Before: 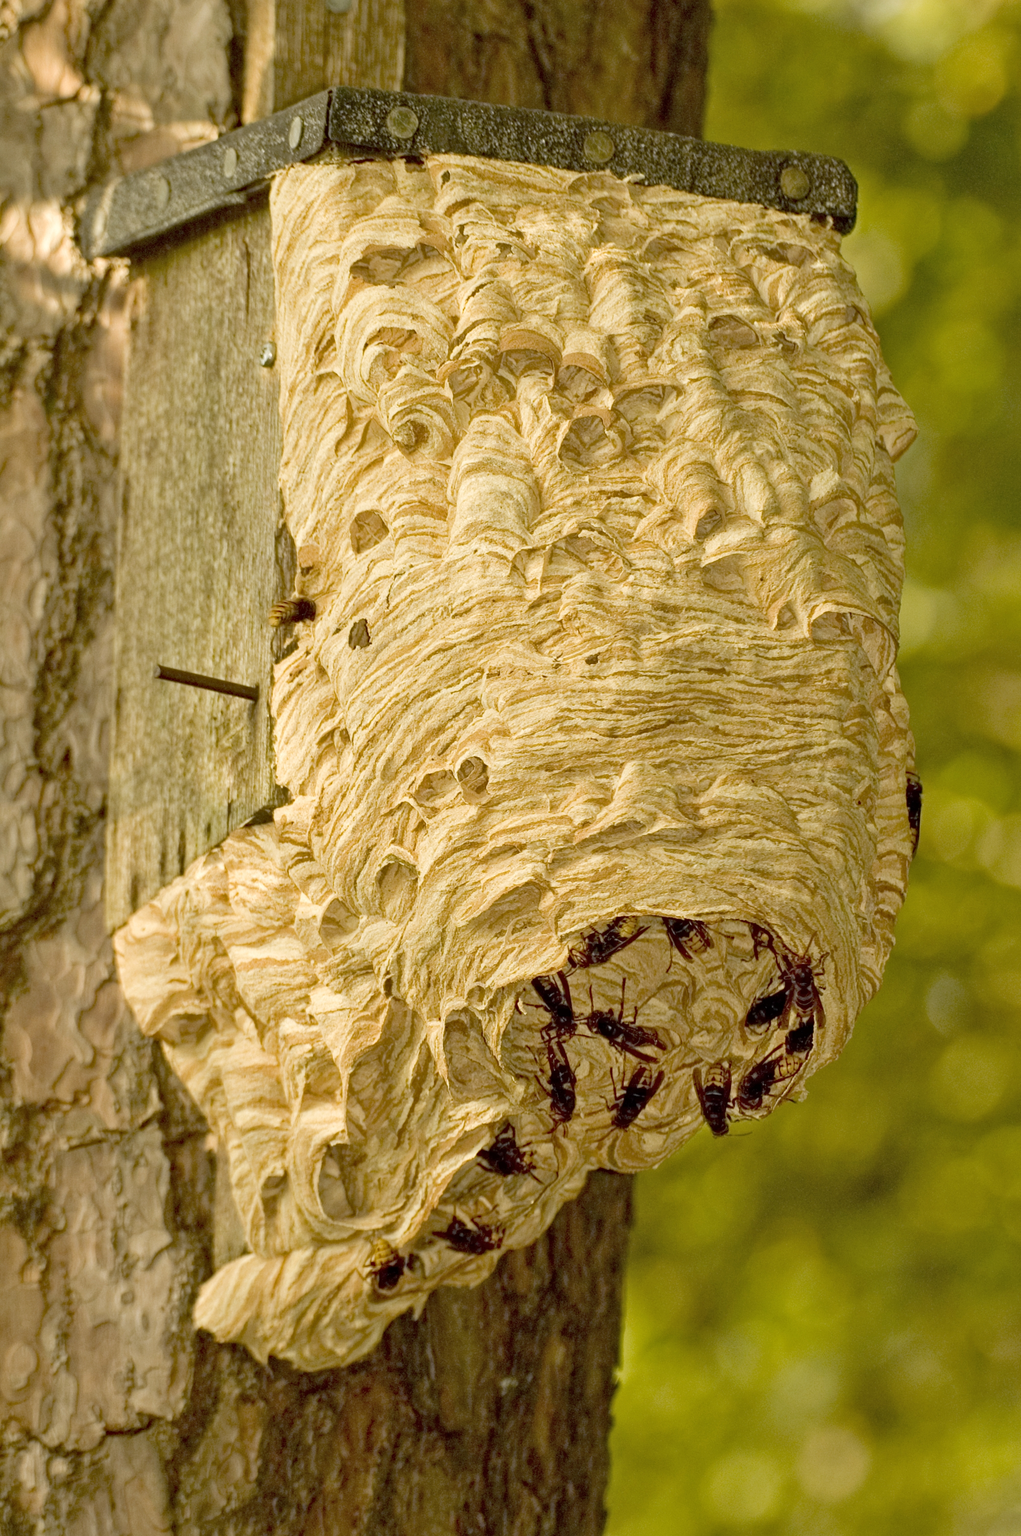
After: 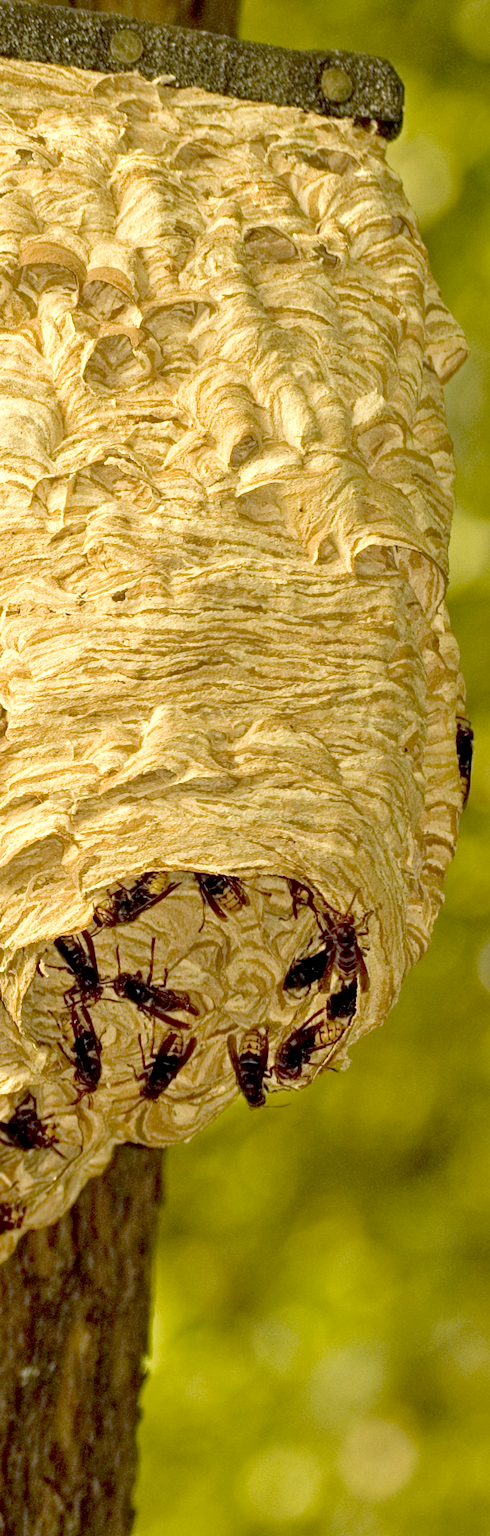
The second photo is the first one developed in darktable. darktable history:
exposure: black level correction 0.005, exposure 0.419 EV, compensate highlight preservation false
crop: left 47.176%, top 6.784%, right 8.023%
